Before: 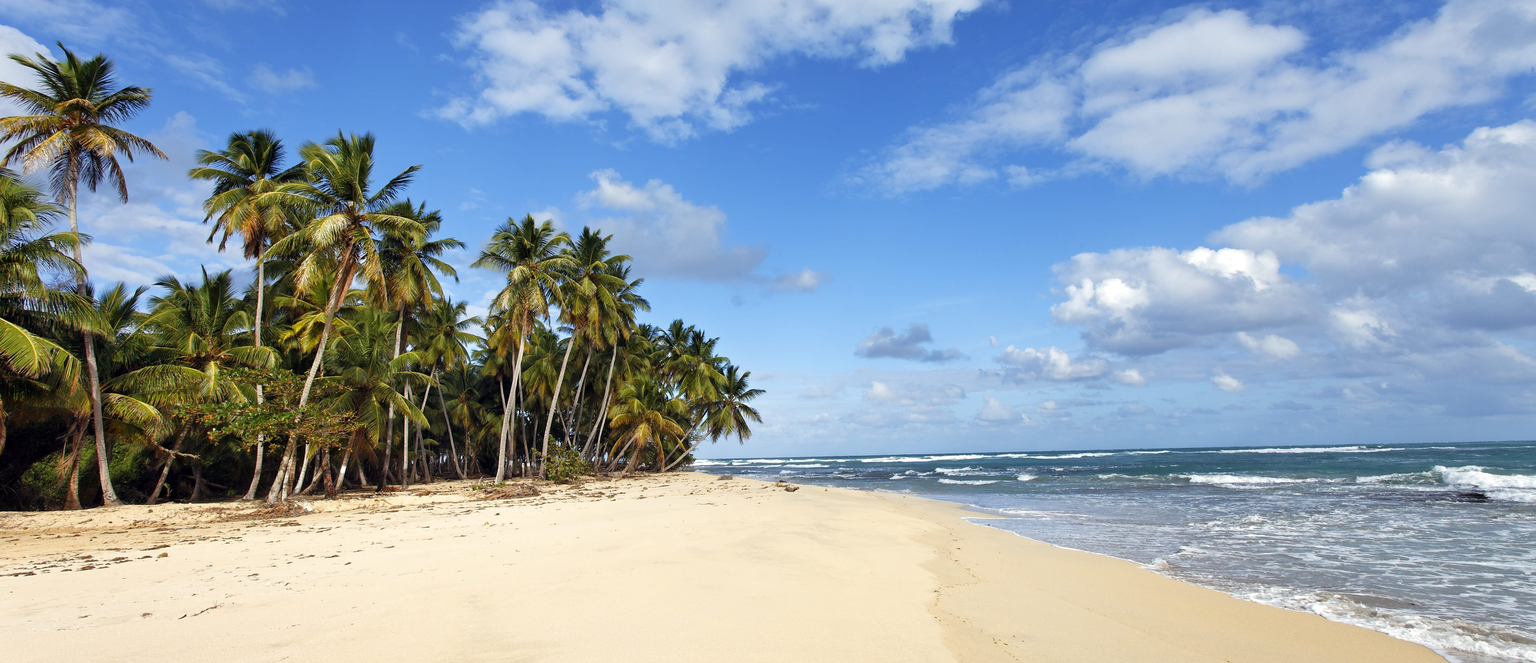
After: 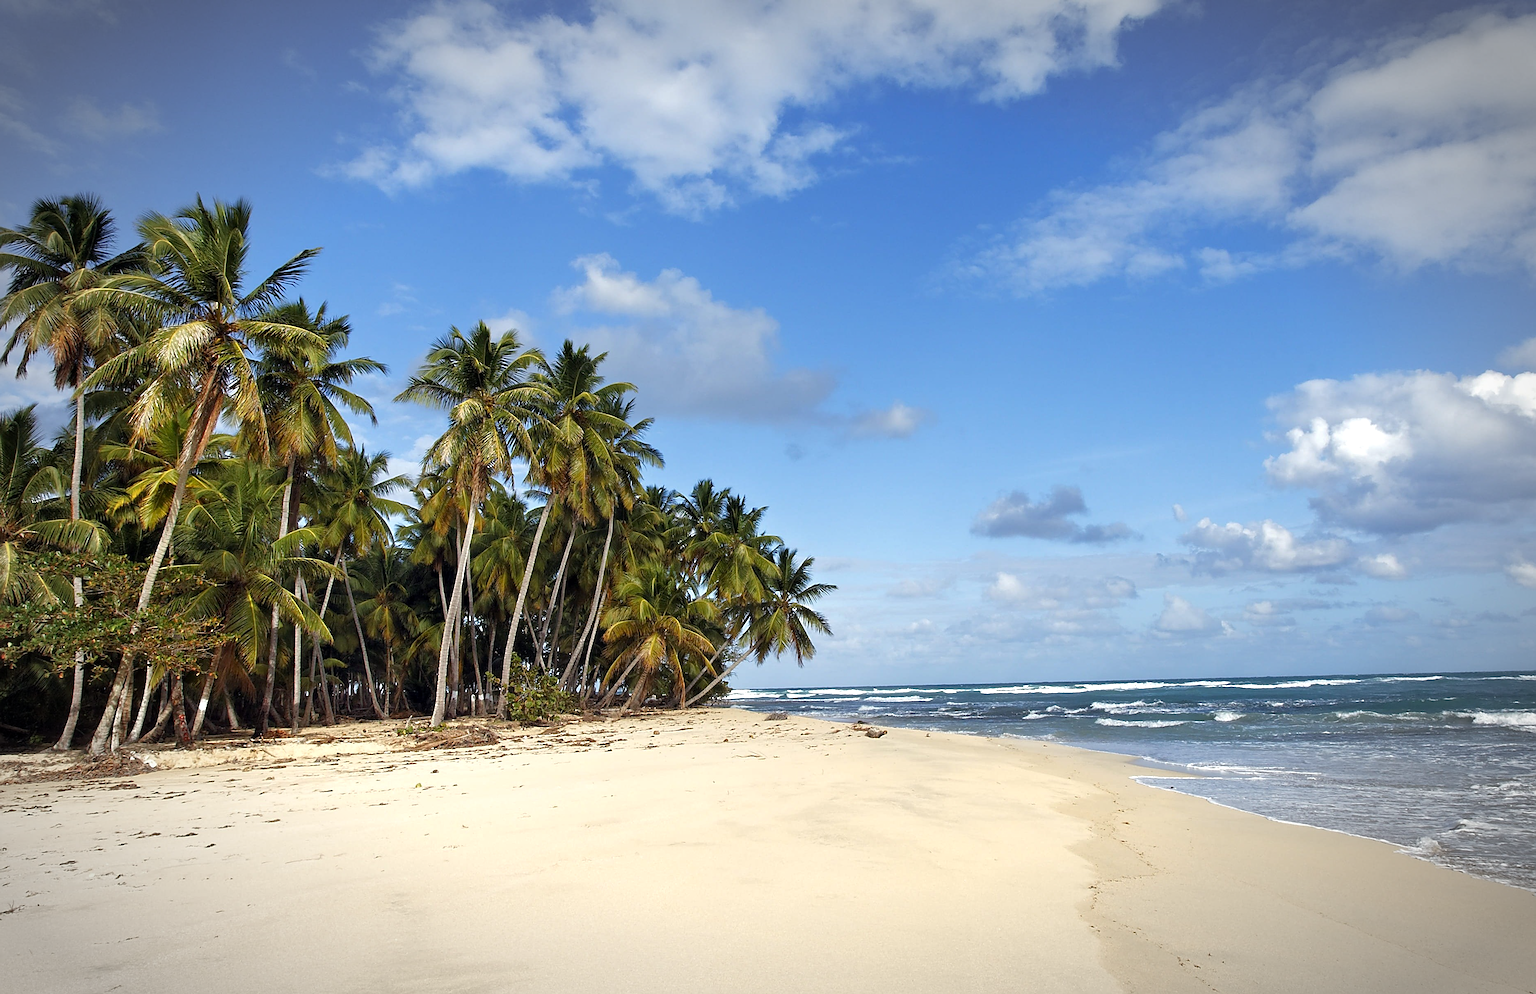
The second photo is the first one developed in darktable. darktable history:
crop and rotate: left 13.537%, right 19.796%
exposure: black level correction 0.001, exposure 0.14 EV, compensate highlight preservation false
sharpen: on, module defaults
tone equalizer: -7 EV 0.13 EV, smoothing diameter 25%, edges refinement/feathering 10, preserve details guided filter
base curve: curves: ch0 [(0, 0) (0.74, 0.67) (1, 1)]
vignetting: automatic ratio true
